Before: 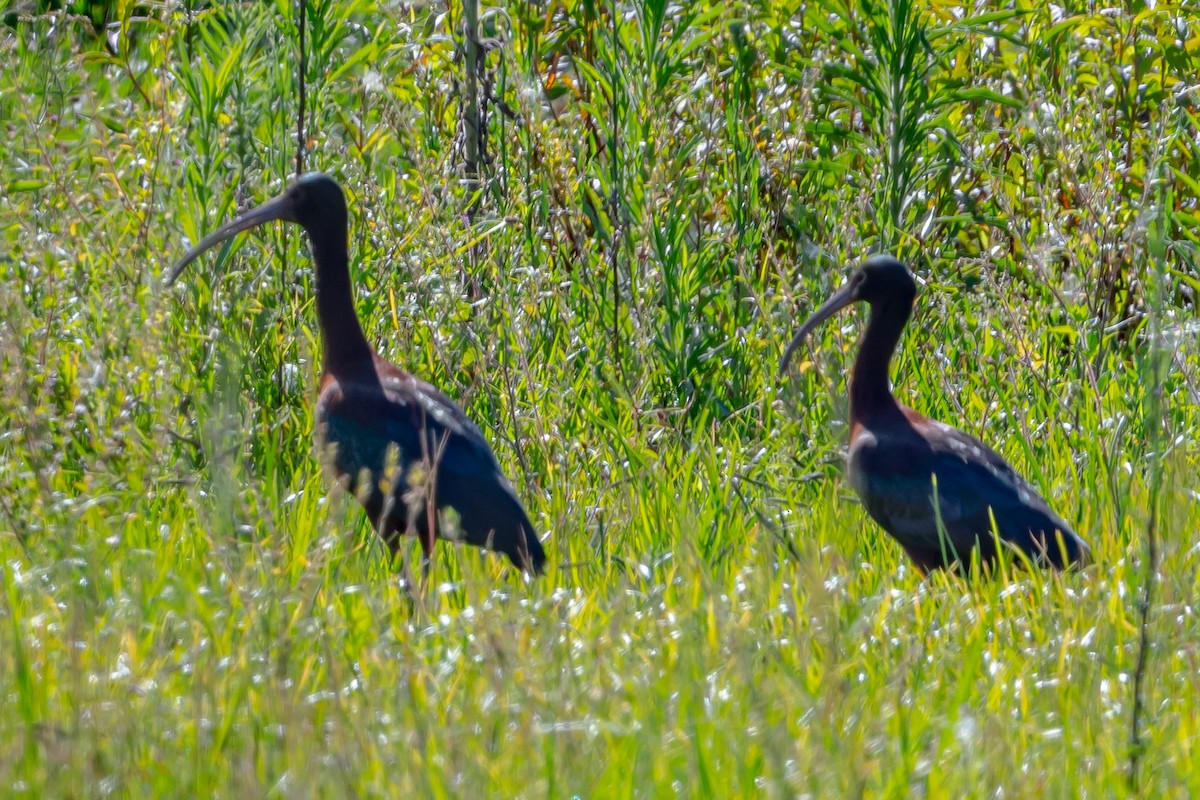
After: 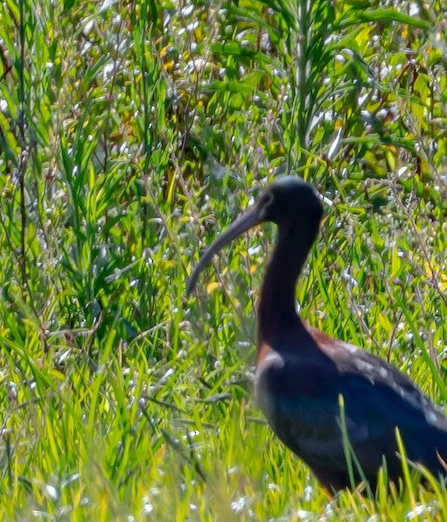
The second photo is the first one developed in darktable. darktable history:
crop and rotate: left 49.481%, top 10.096%, right 13.19%, bottom 24.538%
